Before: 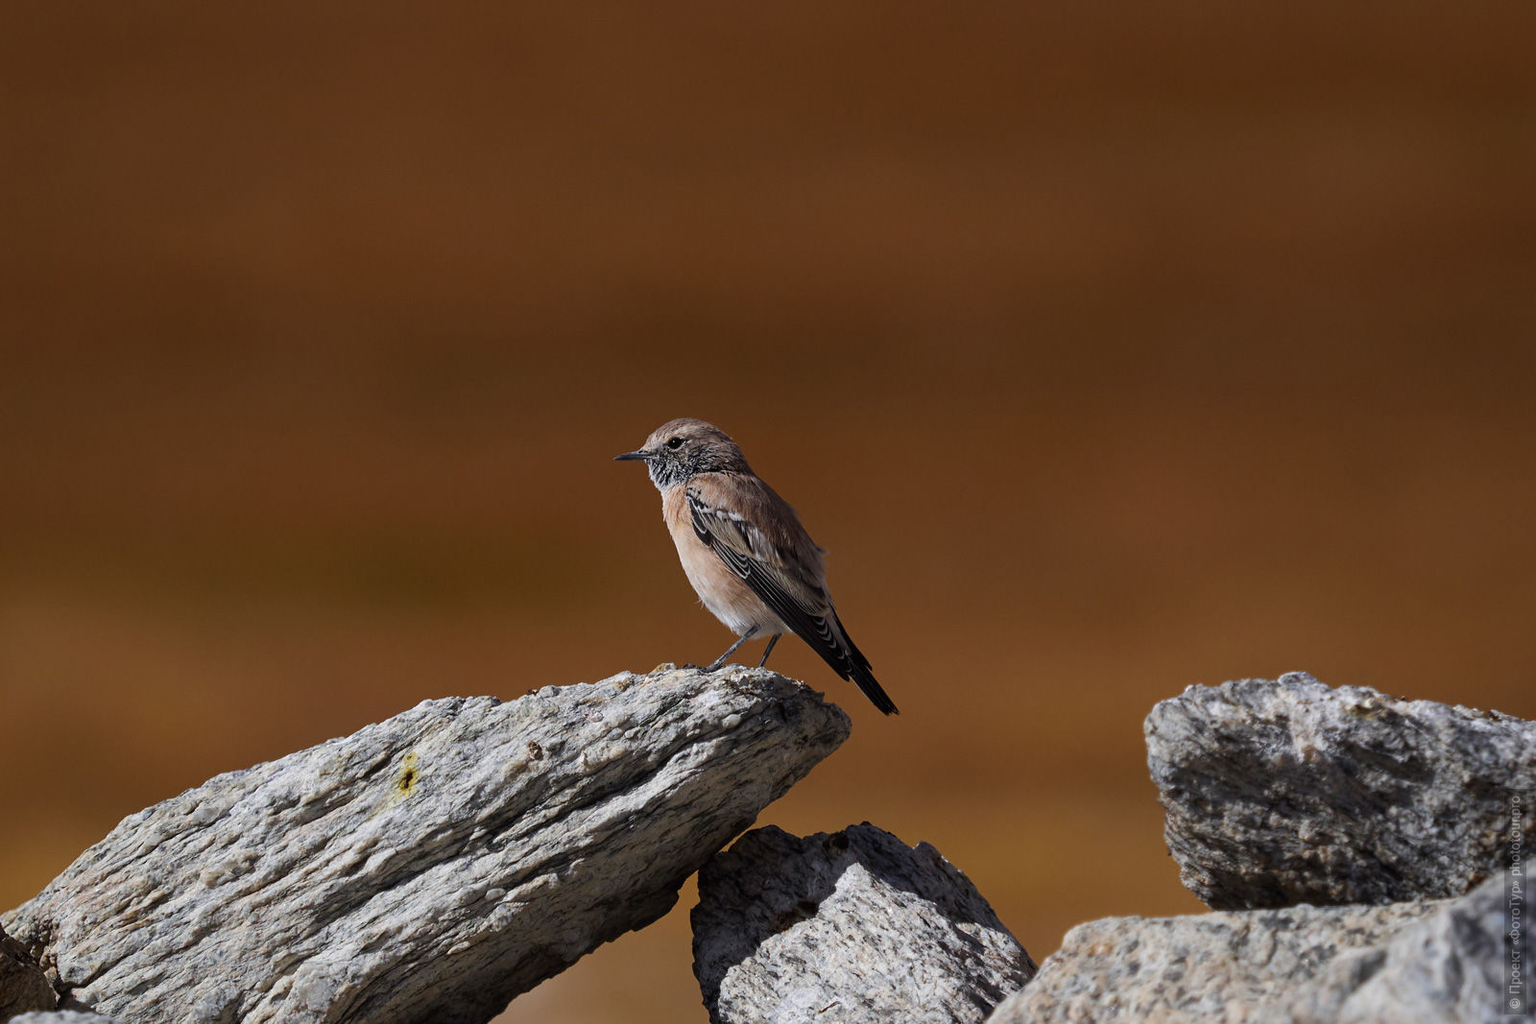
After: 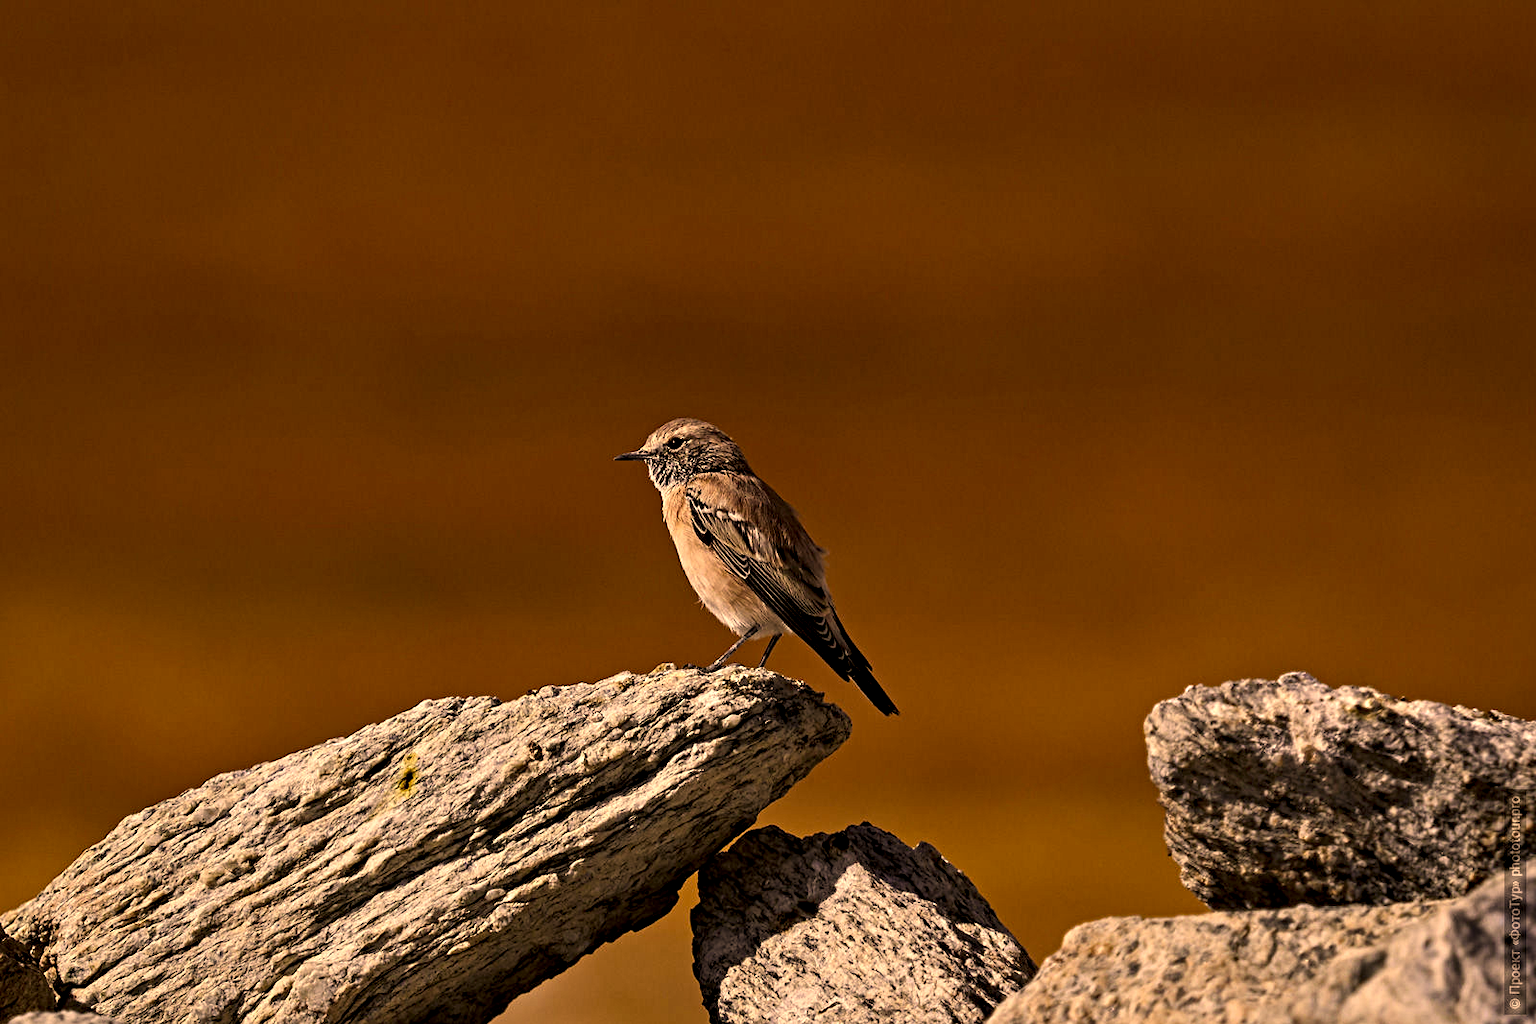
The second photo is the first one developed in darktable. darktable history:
contrast equalizer: y [[0.5, 0.542, 0.583, 0.625, 0.667, 0.708], [0.5 ×6], [0.5 ×6], [0 ×6], [0 ×6]]
color correction: highlights a* 18.7, highlights b* 34.77, shadows a* 1.37, shadows b* 6.28, saturation 1.04
